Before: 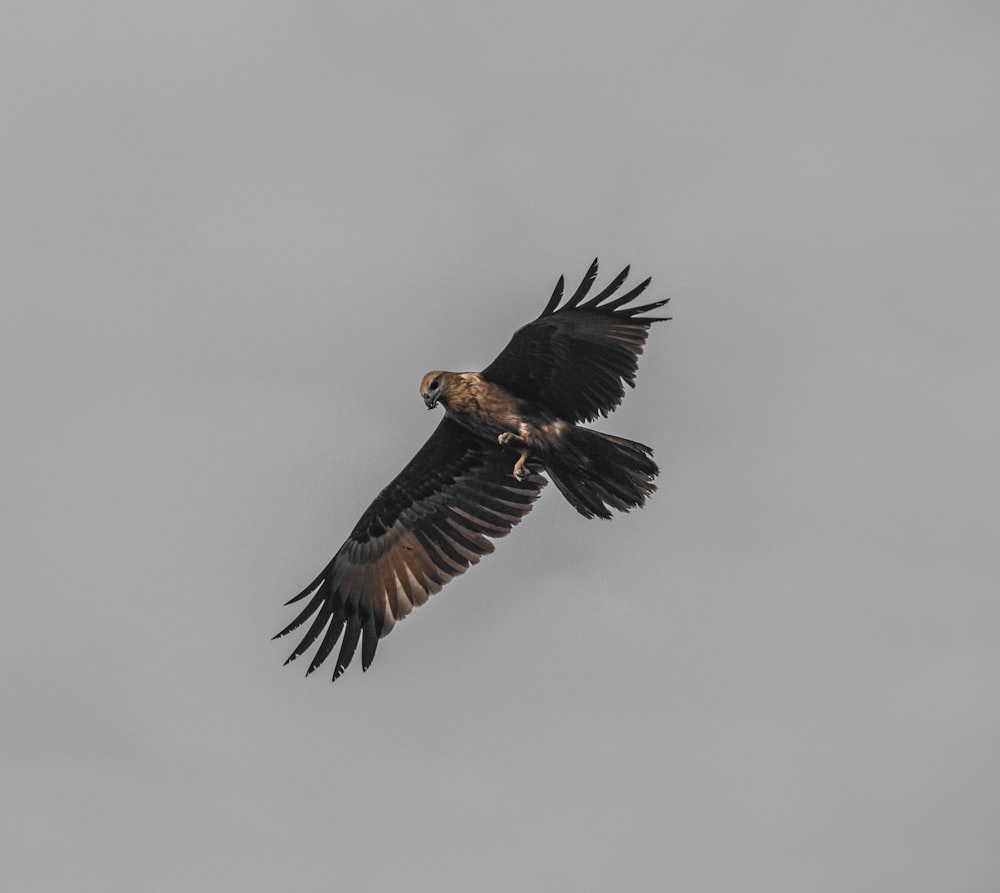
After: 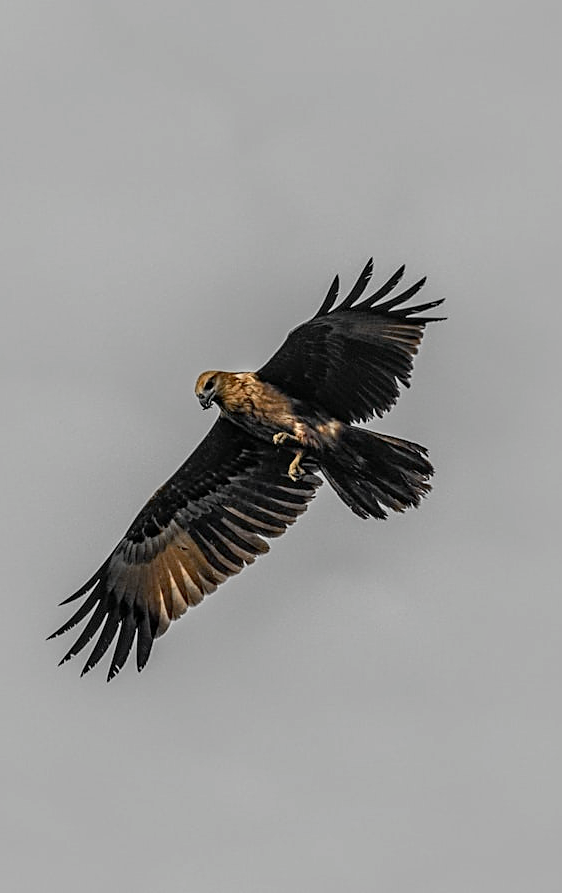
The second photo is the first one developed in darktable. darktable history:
tone curve: curves: ch0 [(0, 0) (0.136, 0.071) (0.346, 0.366) (0.489, 0.573) (0.66, 0.748) (0.858, 0.926) (1, 0.977)]; ch1 [(0, 0) (0.353, 0.344) (0.45, 0.46) (0.498, 0.498) (0.521, 0.512) (0.563, 0.559) (0.592, 0.605) (0.641, 0.673) (1, 1)]; ch2 [(0, 0) (0.333, 0.346) (0.375, 0.375) (0.424, 0.43) (0.476, 0.492) (0.502, 0.502) (0.524, 0.531) (0.579, 0.61) (0.612, 0.644) (0.641, 0.722) (1, 1)], color space Lab, independent channels, preserve colors none
sharpen: on, module defaults
crop and rotate: left 22.516%, right 21.234%
shadows and highlights: on, module defaults
local contrast: on, module defaults
